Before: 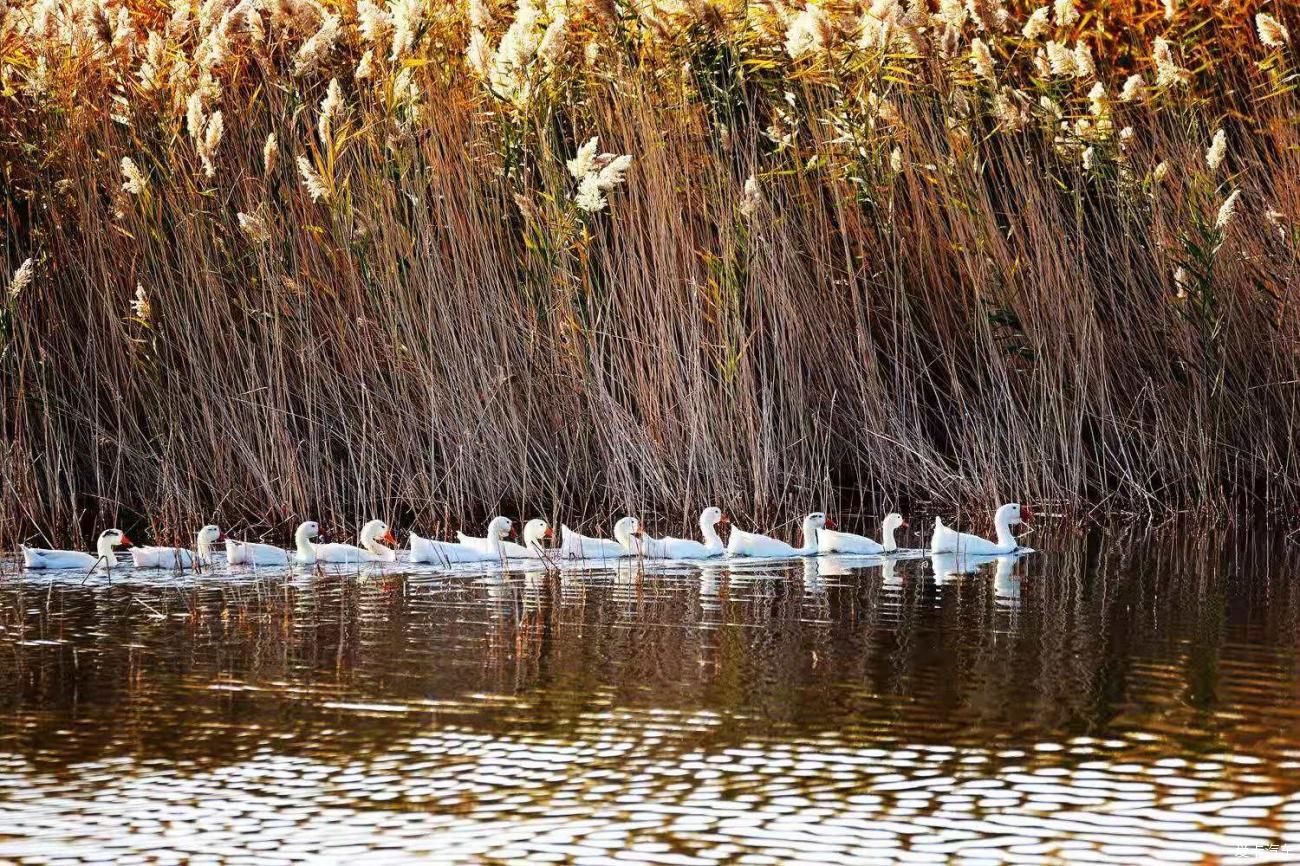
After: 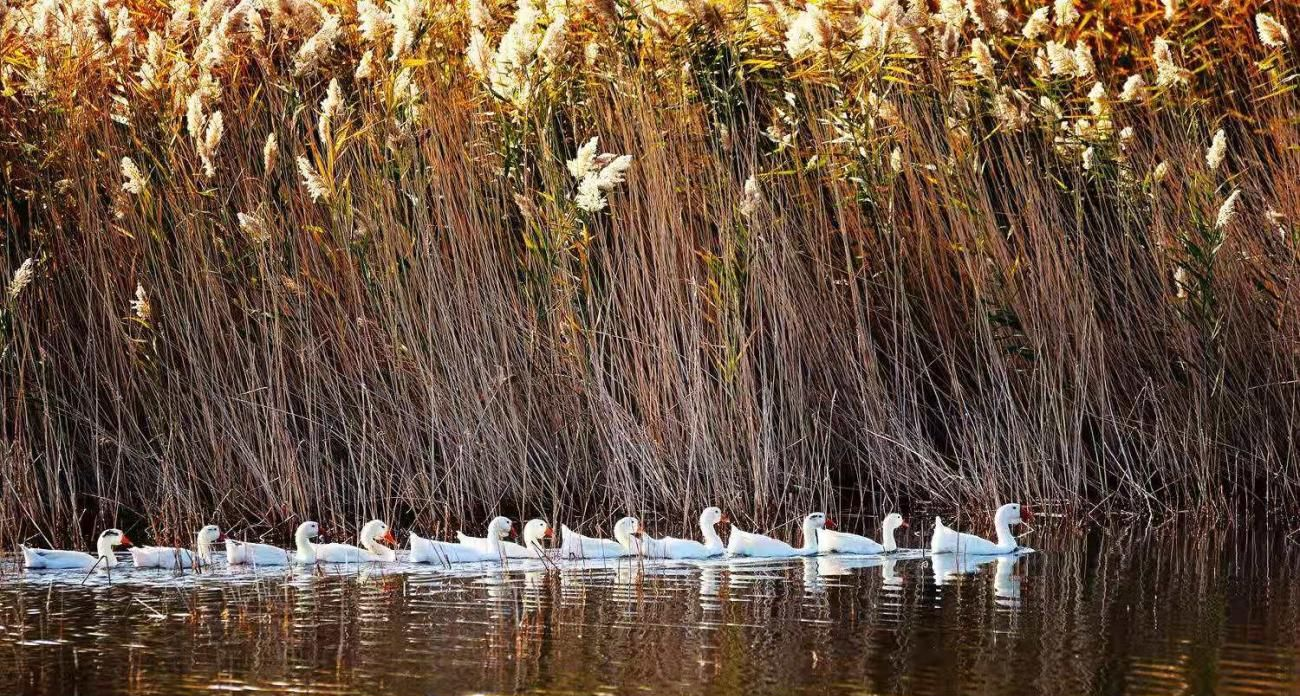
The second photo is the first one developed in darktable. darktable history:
crop: bottom 19.558%
tone equalizer: smoothing diameter 24.87%, edges refinement/feathering 7.82, preserve details guided filter
